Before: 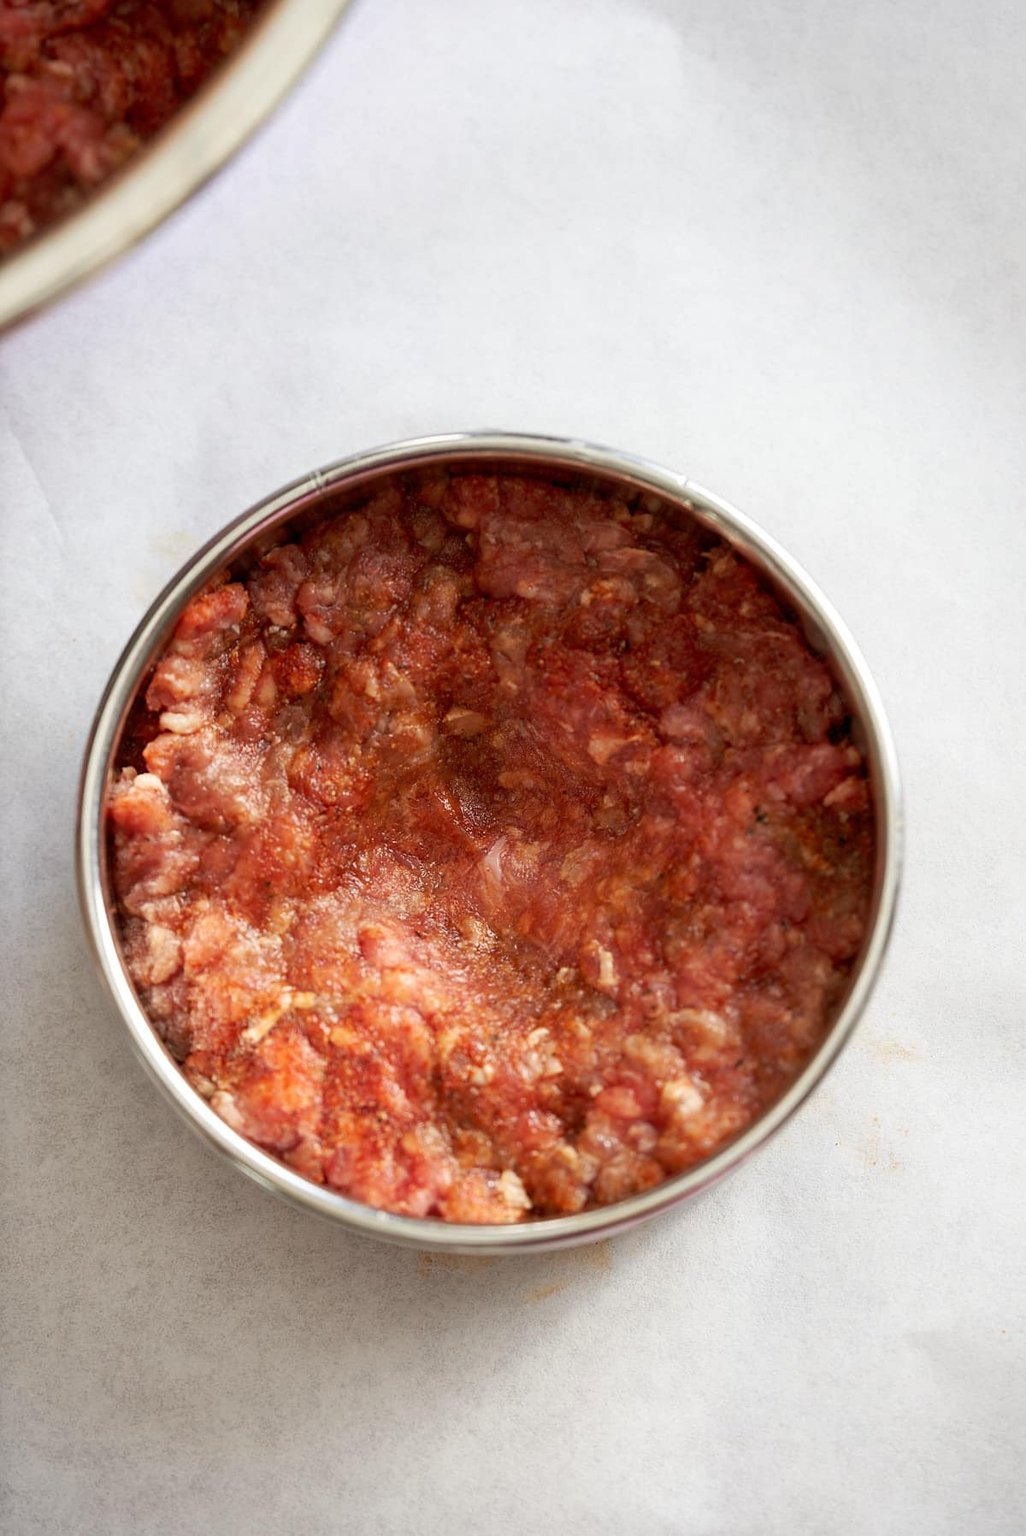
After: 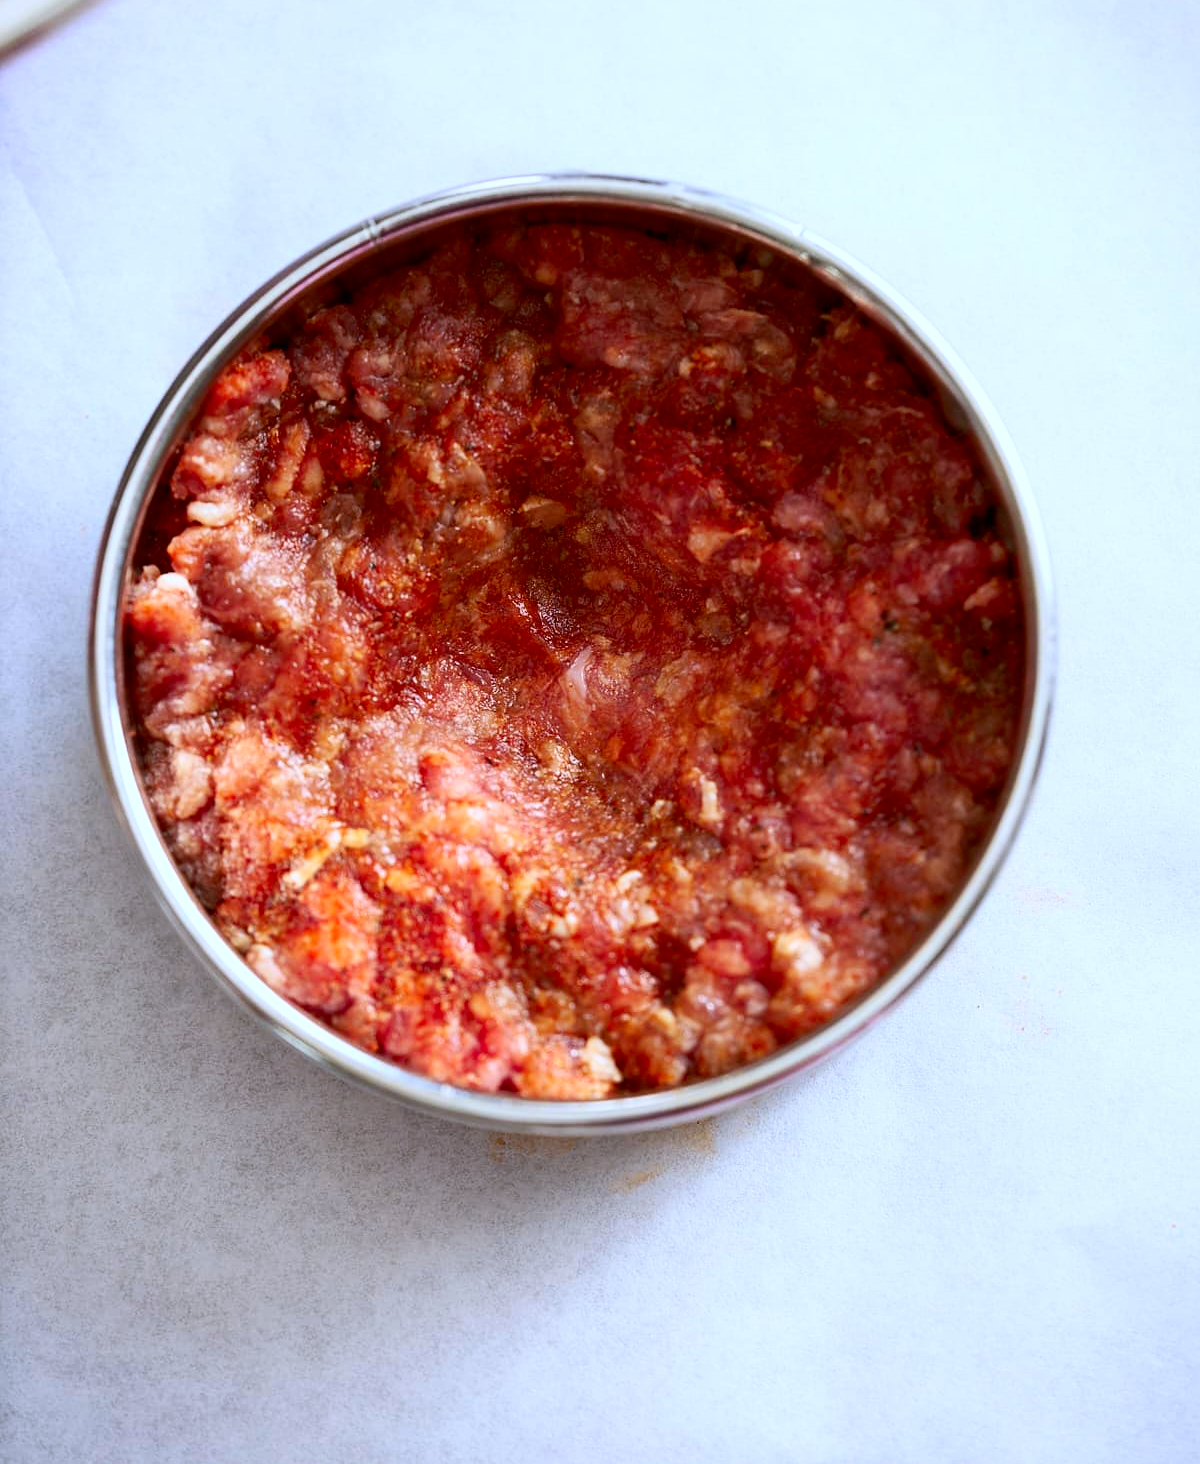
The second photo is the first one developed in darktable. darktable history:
white balance: red 0.948, green 1.02, blue 1.176
contrast brightness saturation: contrast 0.18, saturation 0.3
tone equalizer: on, module defaults
crop and rotate: top 18.507%
